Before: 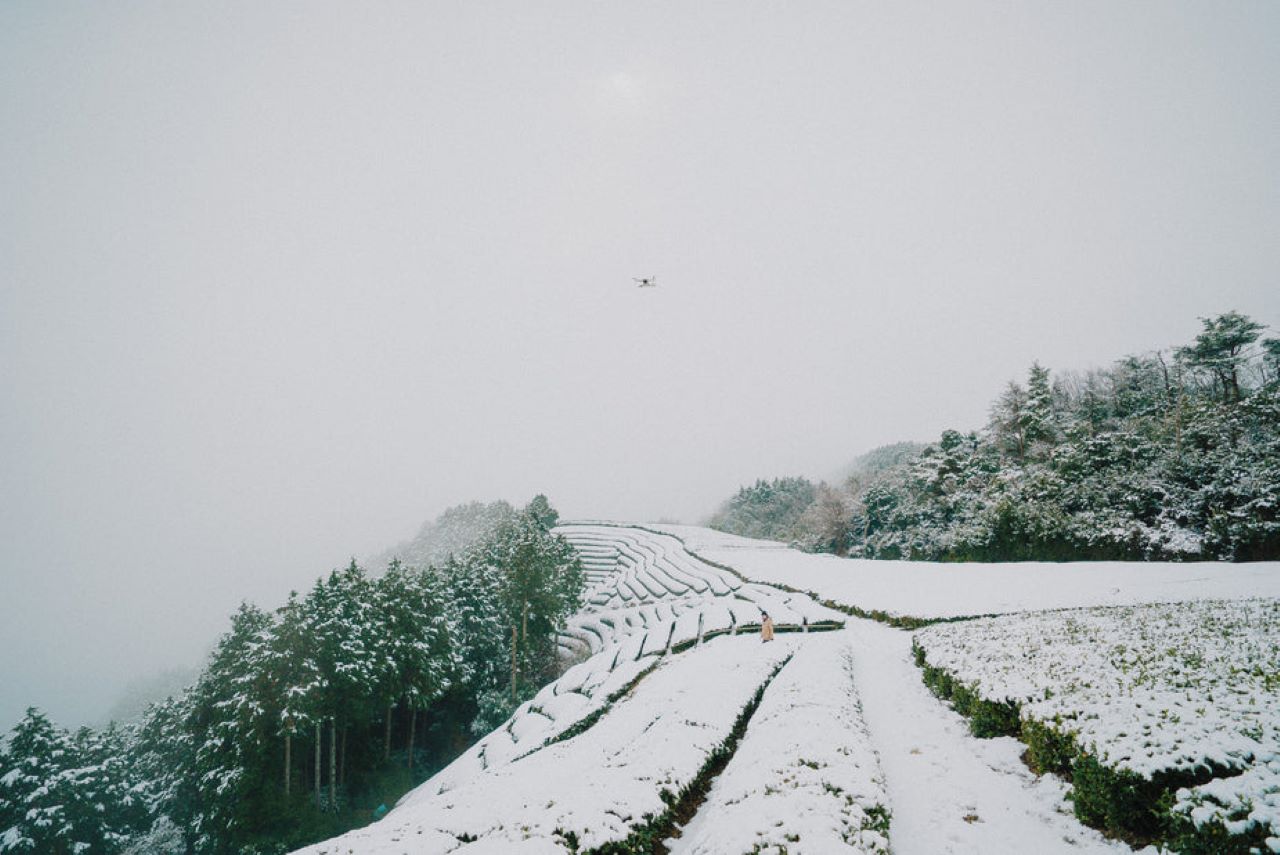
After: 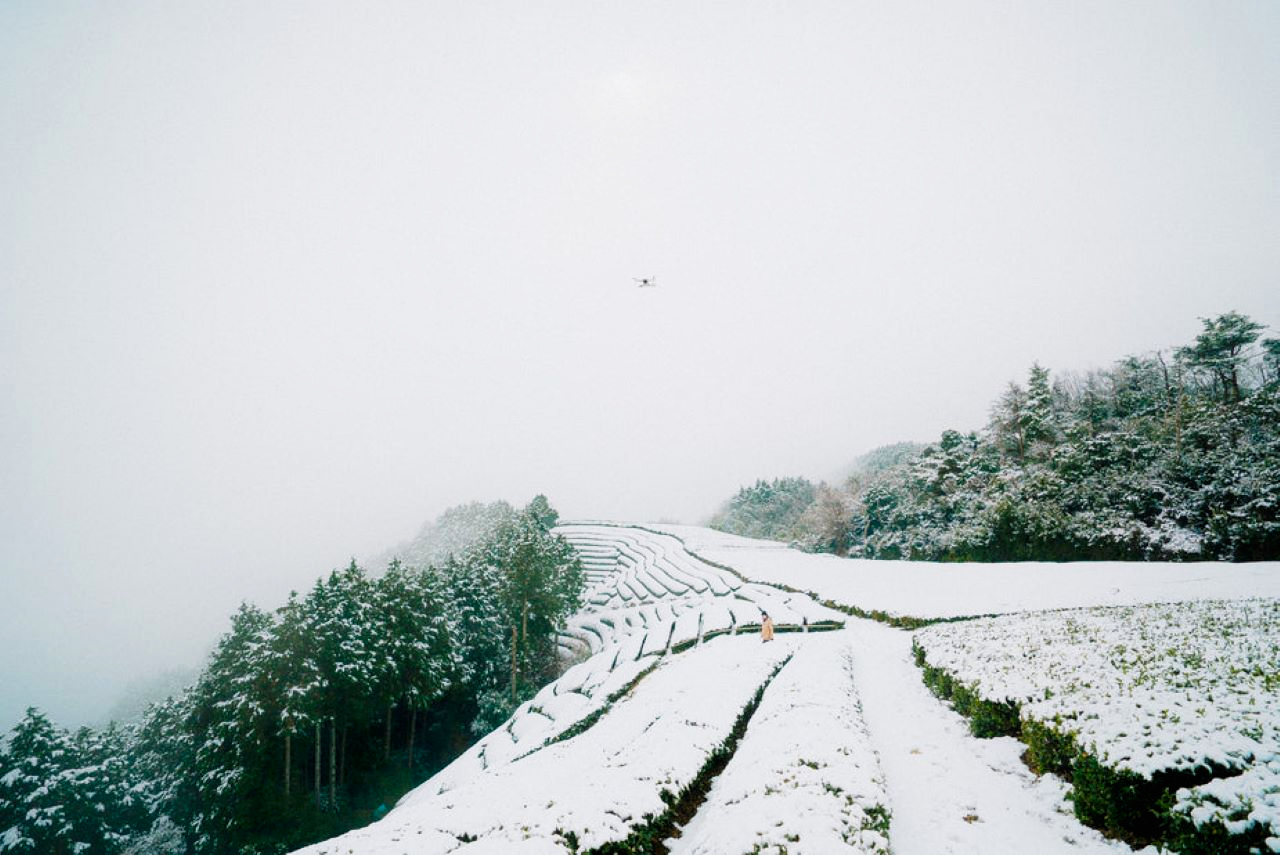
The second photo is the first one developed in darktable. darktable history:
contrast equalizer: y [[0.46, 0.454, 0.451, 0.451, 0.455, 0.46], [0.5 ×6], [0.5 ×6], [0 ×6], [0 ×6]]
tone curve: curves: ch0 [(0, 0) (0.003, 0) (0.011, 0.001) (0.025, 0.002) (0.044, 0.004) (0.069, 0.006) (0.1, 0.009) (0.136, 0.03) (0.177, 0.076) (0.224, 0.13) (0.277, 0.202) (0.335, 0.28) (0.399, 0.367) (0.468, 0.46) (0.543, 0.562) (0.623, 0.67) (0.709, 0.787) (0.801, 0.889) (0.898, 0.972) (1, 1)], preserve colors none
